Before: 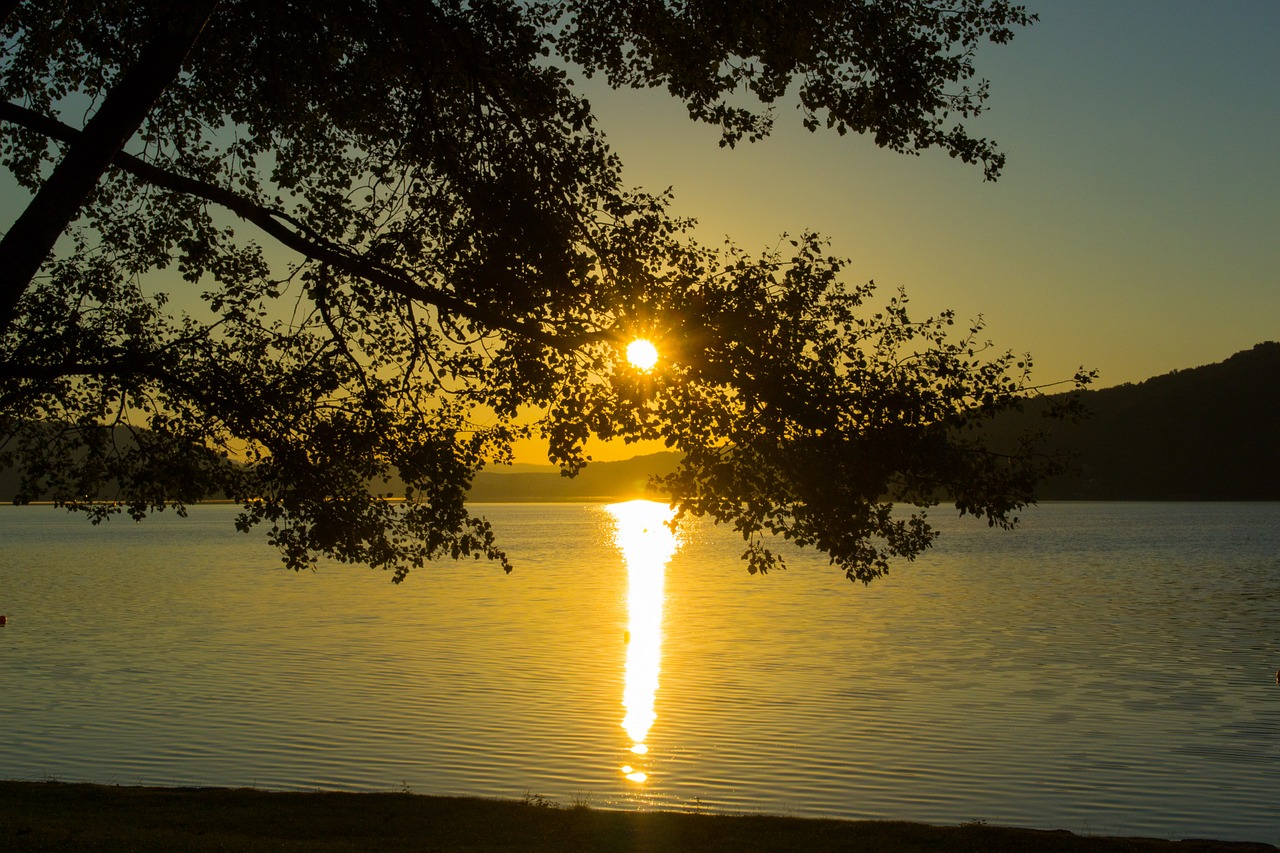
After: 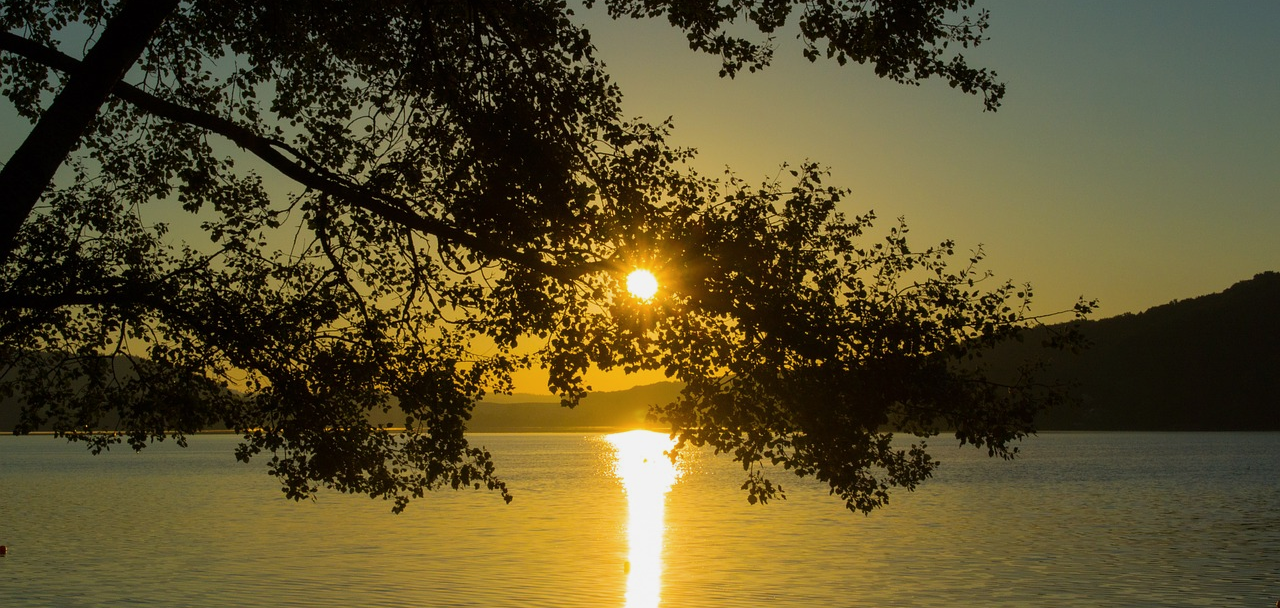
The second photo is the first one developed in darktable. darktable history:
color correction: highlights b* -0.059, saturation 0.977
exposure: exposure -0.147 EV, compensate highlight preservation false
crop and rotate: top 8.211%, bottom 20.509%
